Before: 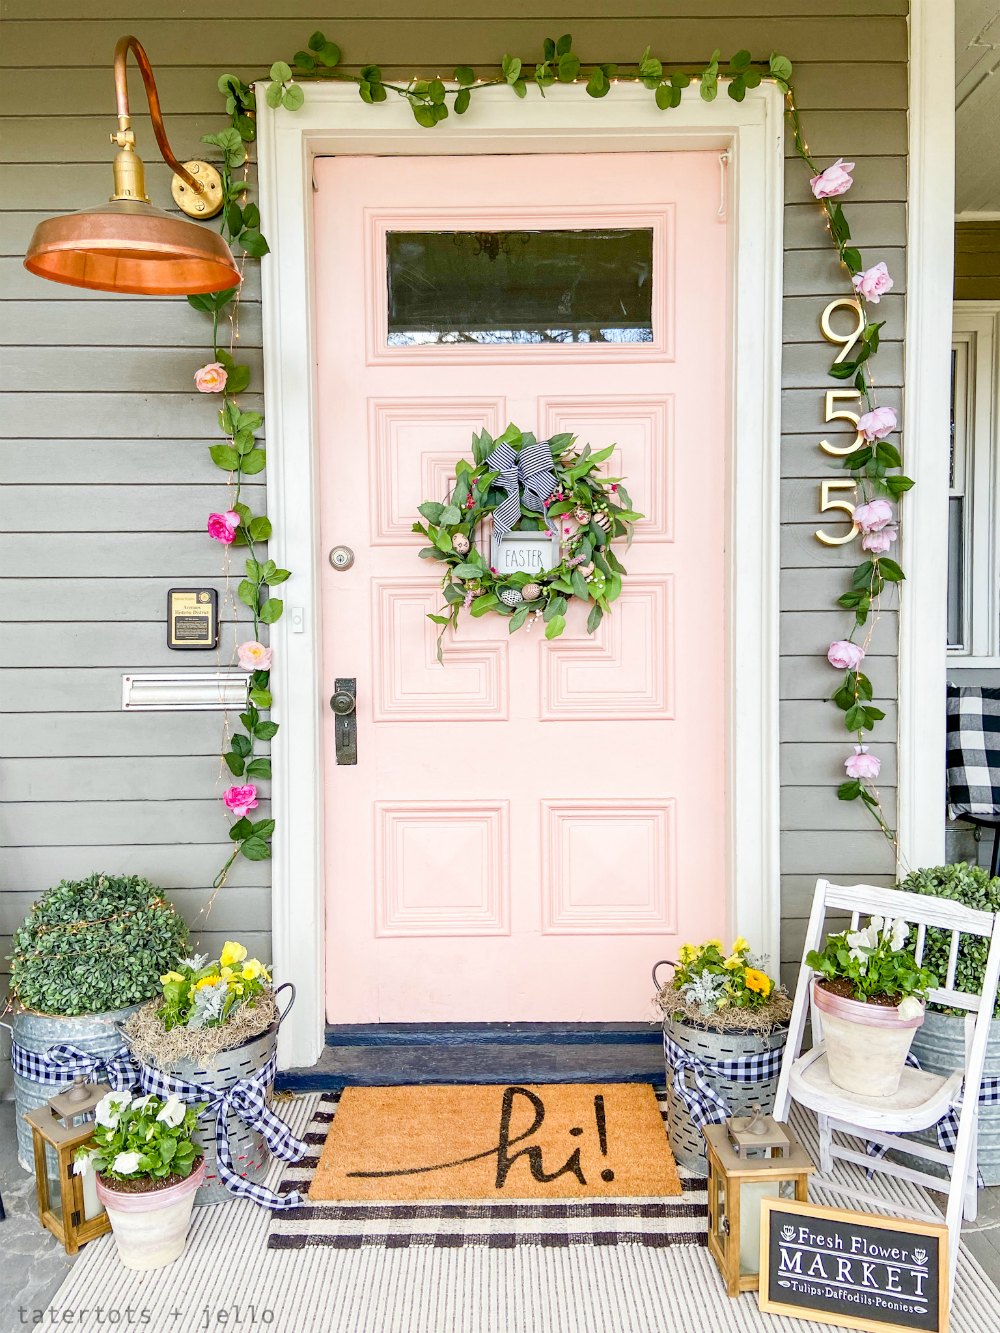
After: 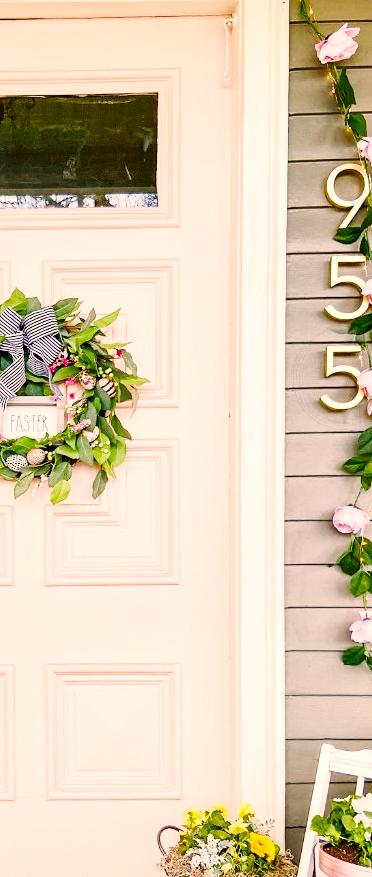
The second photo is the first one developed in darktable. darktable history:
base curve: curves: ch0 [(0, 0) (0.036, 0.025) (0.121, 0.166) (0.206, 0.329) (0.605, 0.79) (1, 1)], preserve colors none
local contrast: mode bilateral grid, contrast 25, coarseness 60, detail 151%, midtone range 0.2
crop and rotate: left 49.515%, top 10.143%, right 13.264%, bottom 24.064%
color correction: highlights a* 11.21, highlights b* 12
